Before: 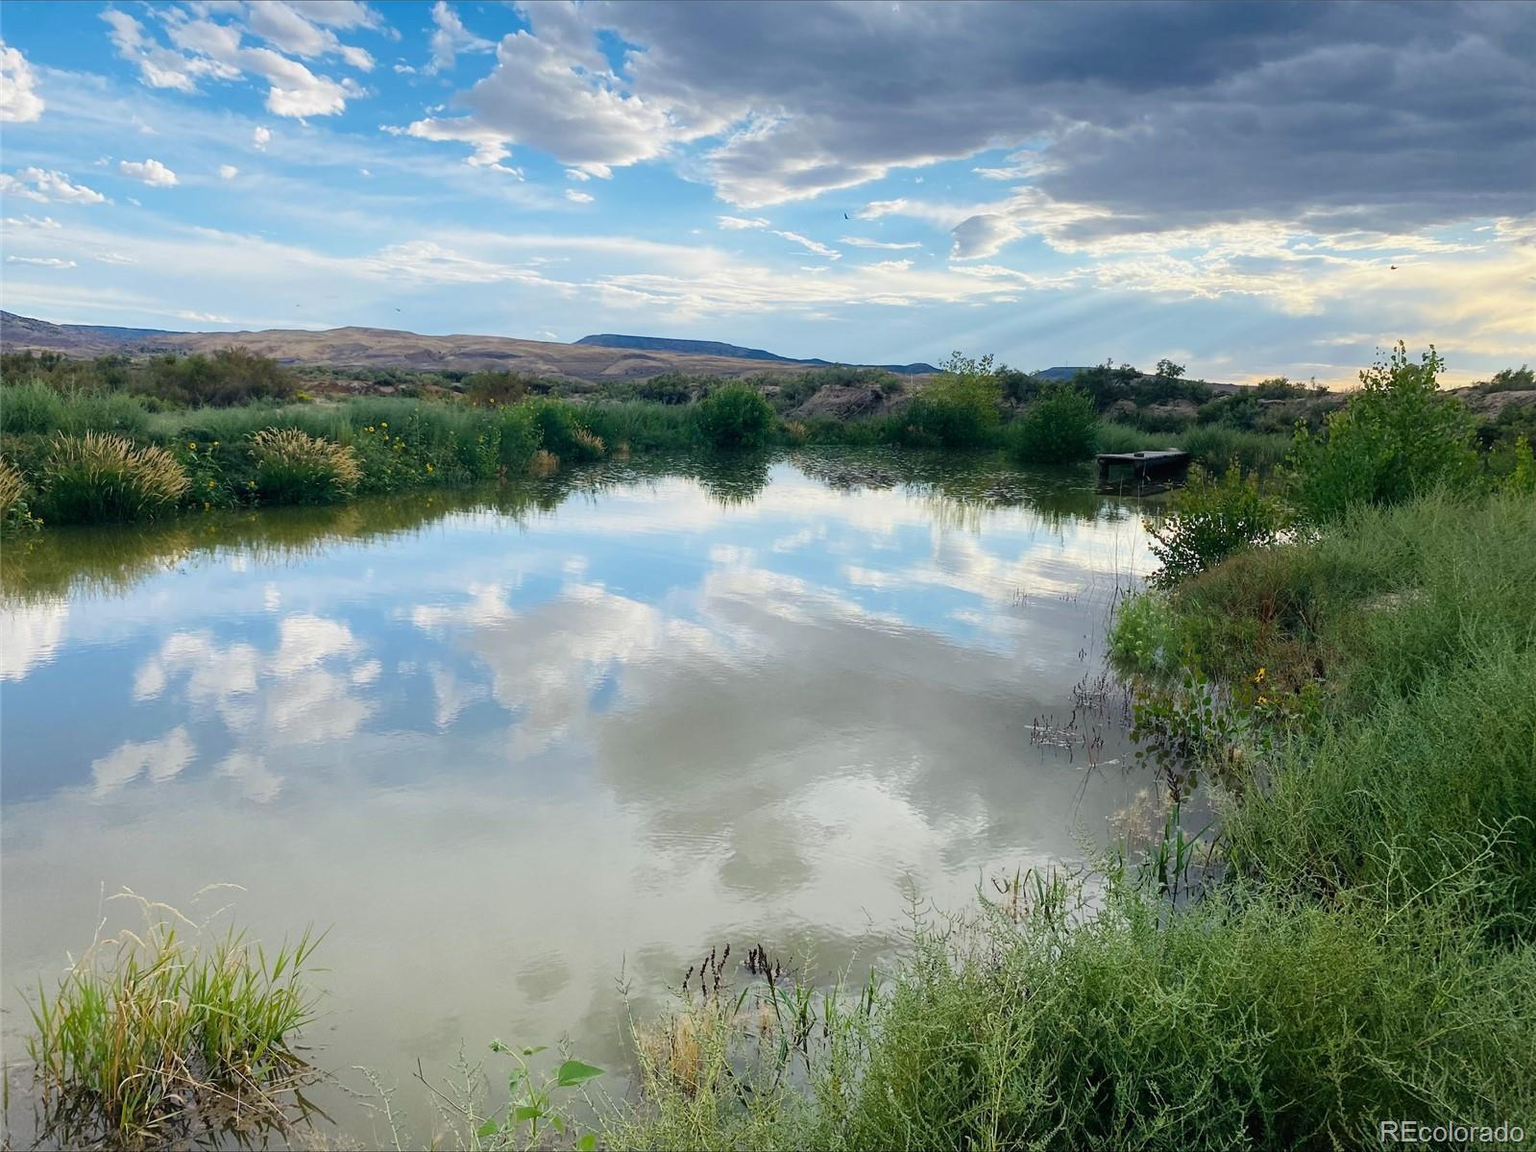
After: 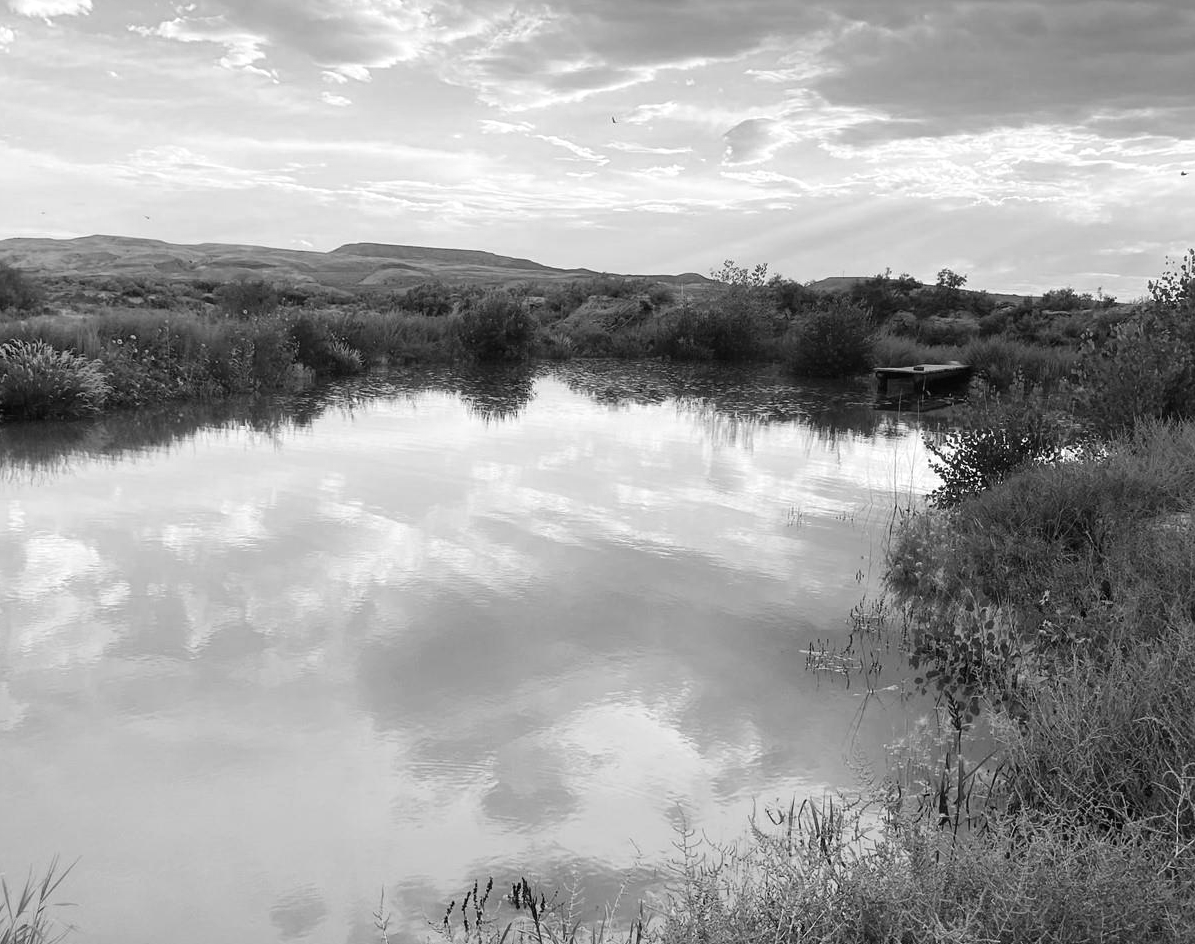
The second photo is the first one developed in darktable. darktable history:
color calibration: output gray [0.267, 0.423, 0.267, 0], illuminant as shot in camera, x 0.442, y 0.412, temperature 2902.35 K
crop: left 16.759%, top 8.775%, right 8.46%, bottom 12.46%
